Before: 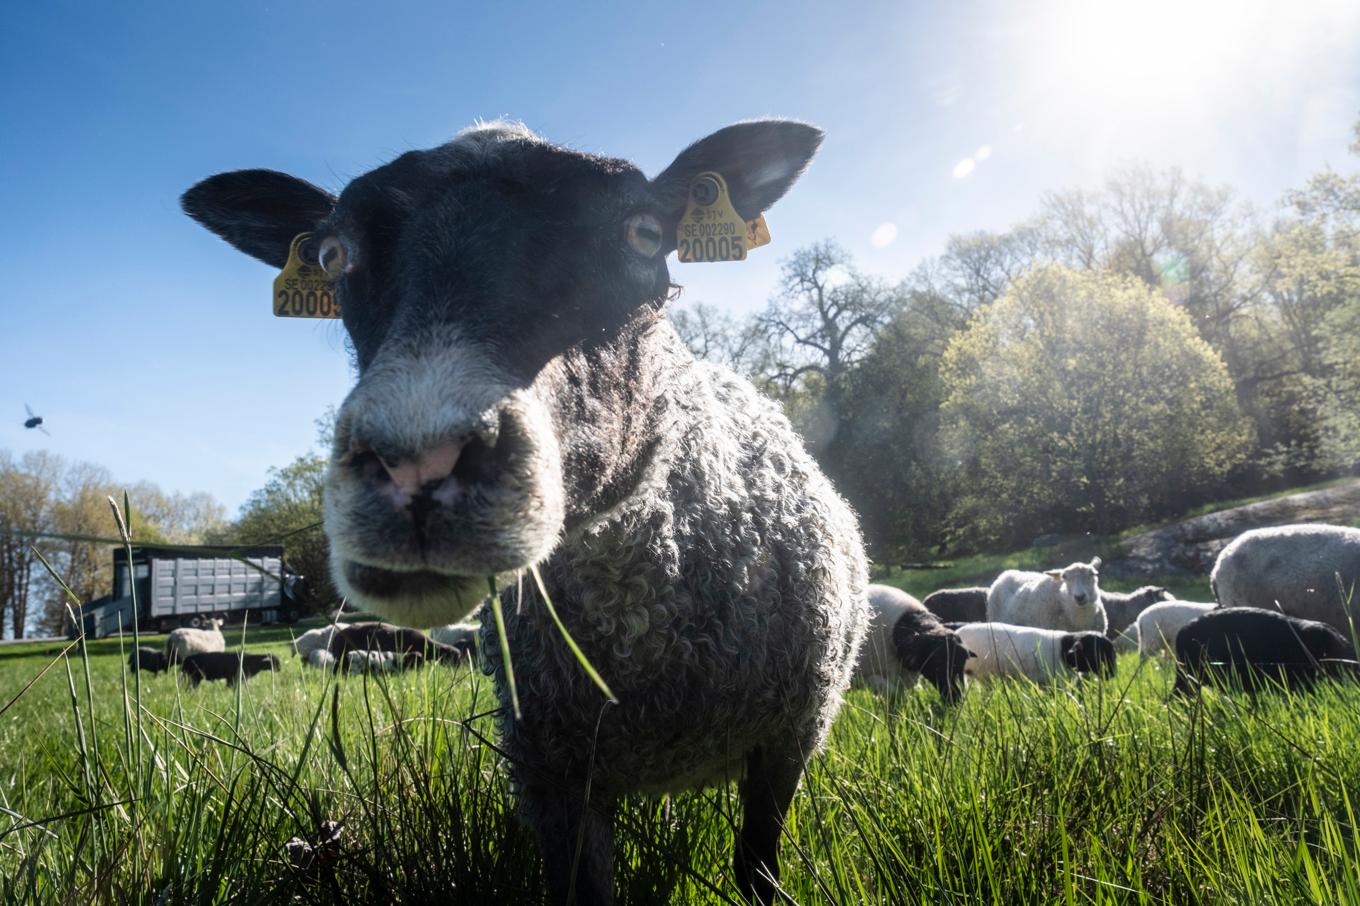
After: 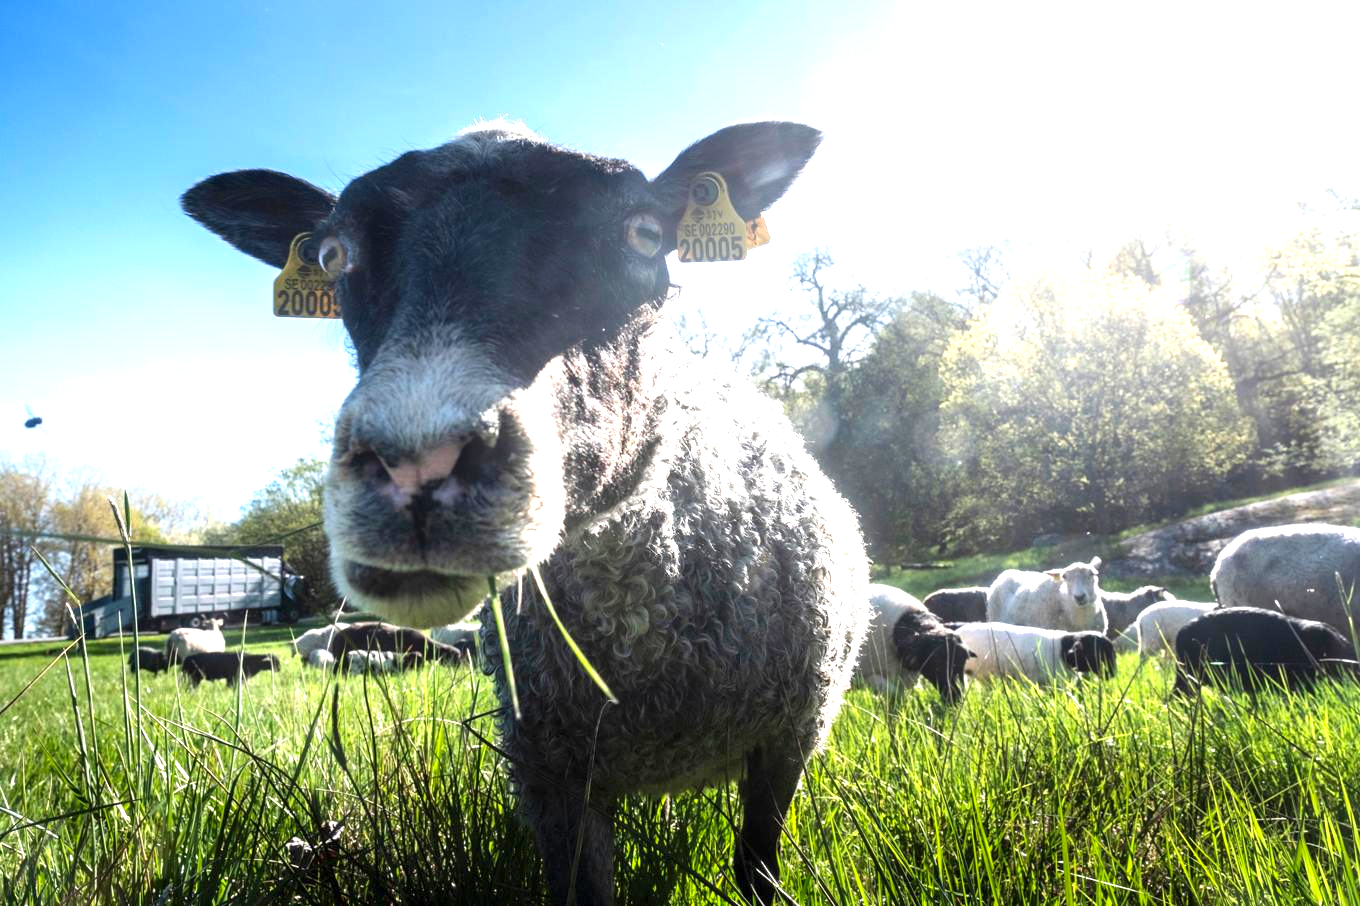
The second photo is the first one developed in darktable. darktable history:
exposure: exposure 1.137 EV, compensate exposure bias true, compensate highlight preservation false
color correction: highlights b* 0.04, saturation 1.09
